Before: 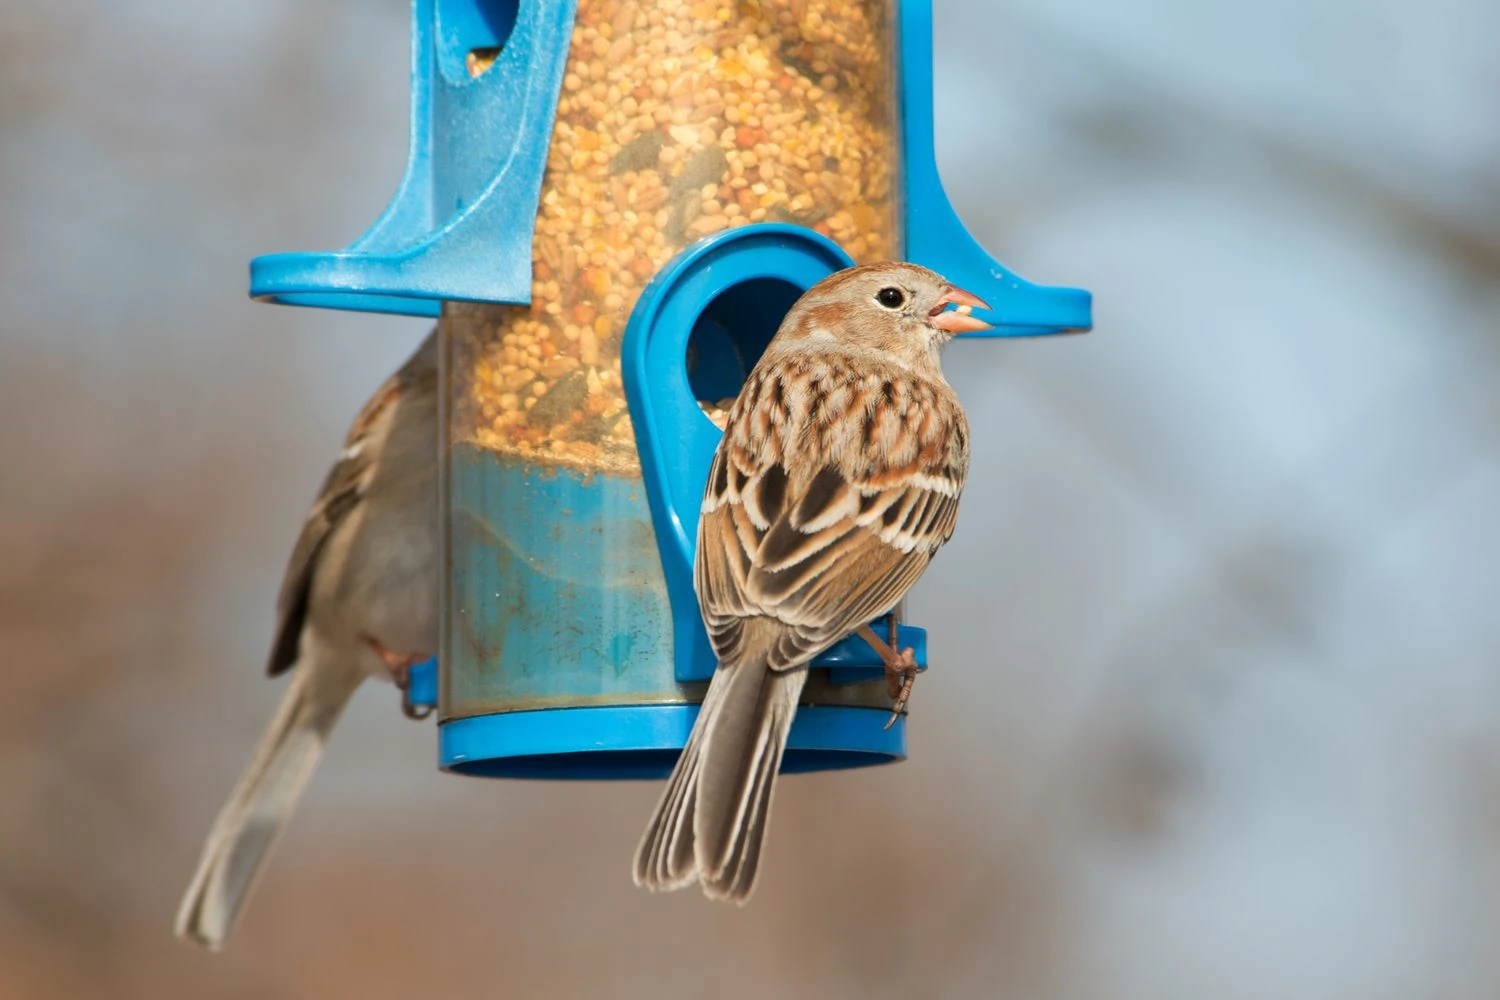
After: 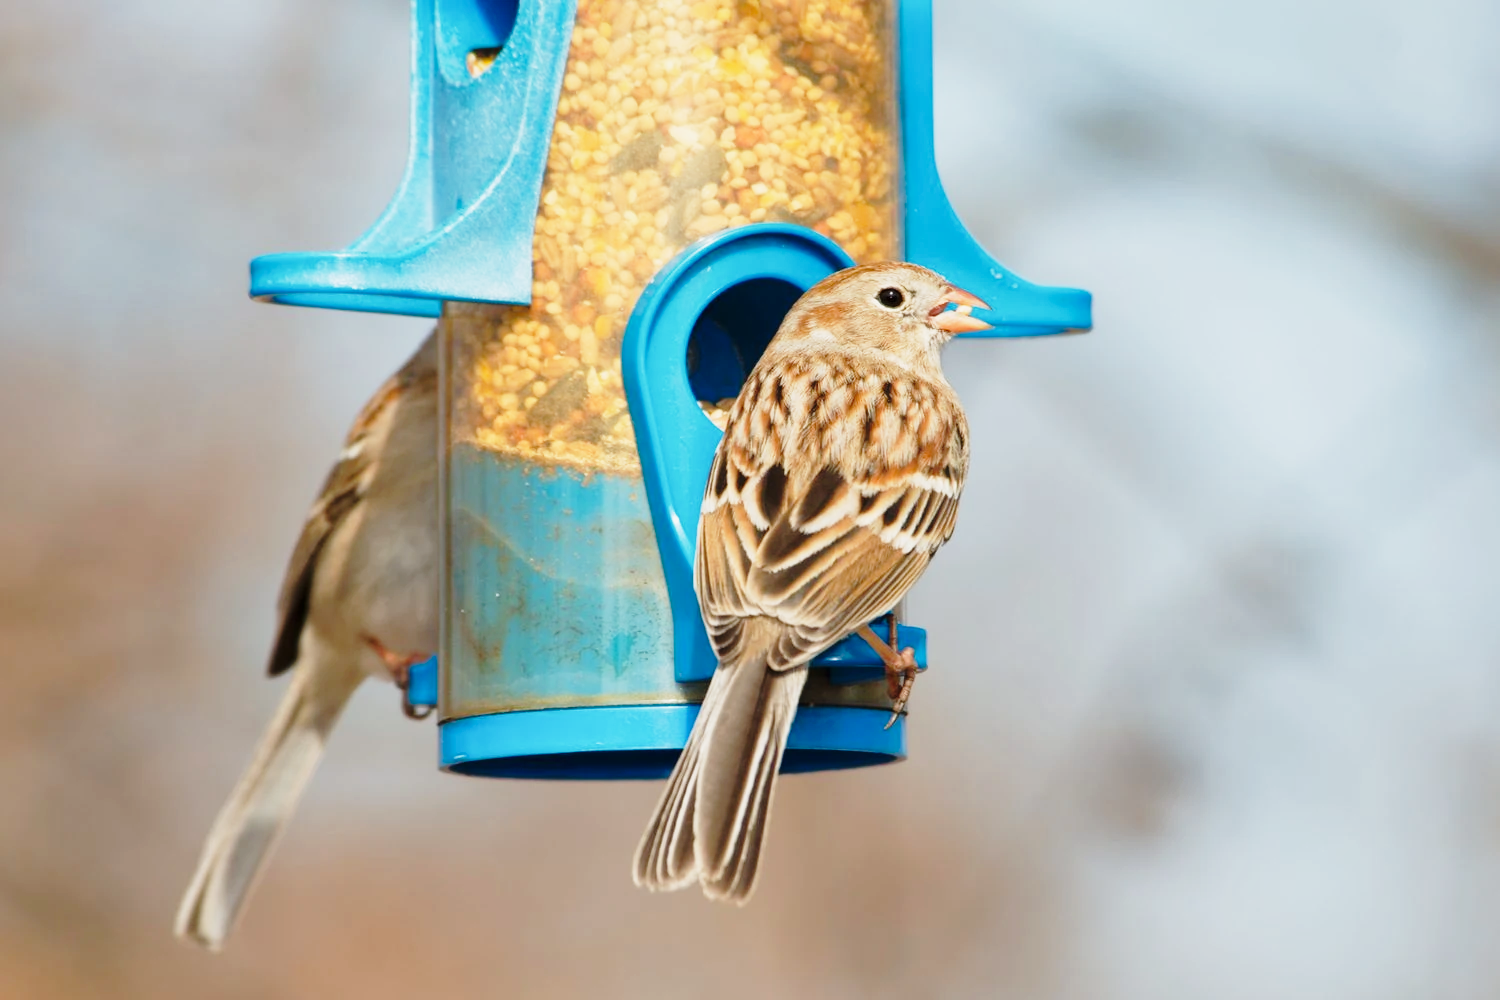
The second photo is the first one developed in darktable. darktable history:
base curve: curves: ch0 [(0, 0) (0.028, 0.03) (0.121, 0.232) (0.46, 0.748) (0.859, 0.968) (1, 1)], preserve colors none
shadows and highlights: shadows -20, white point adjustment -2, highlights -35
